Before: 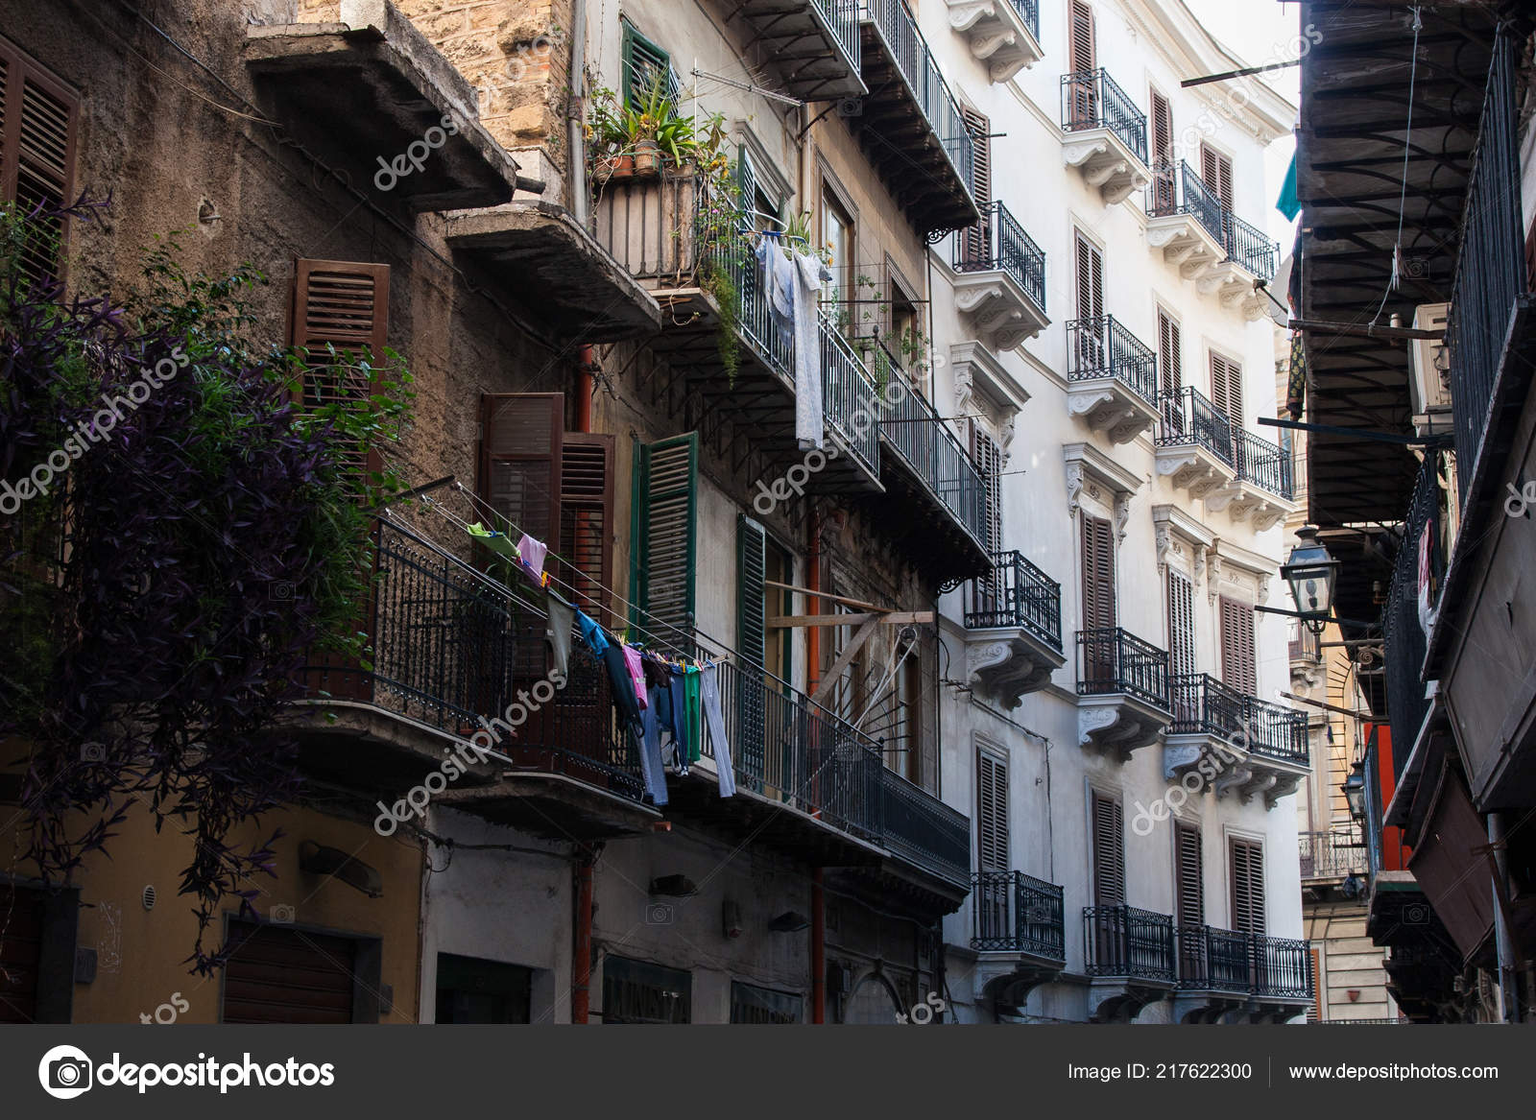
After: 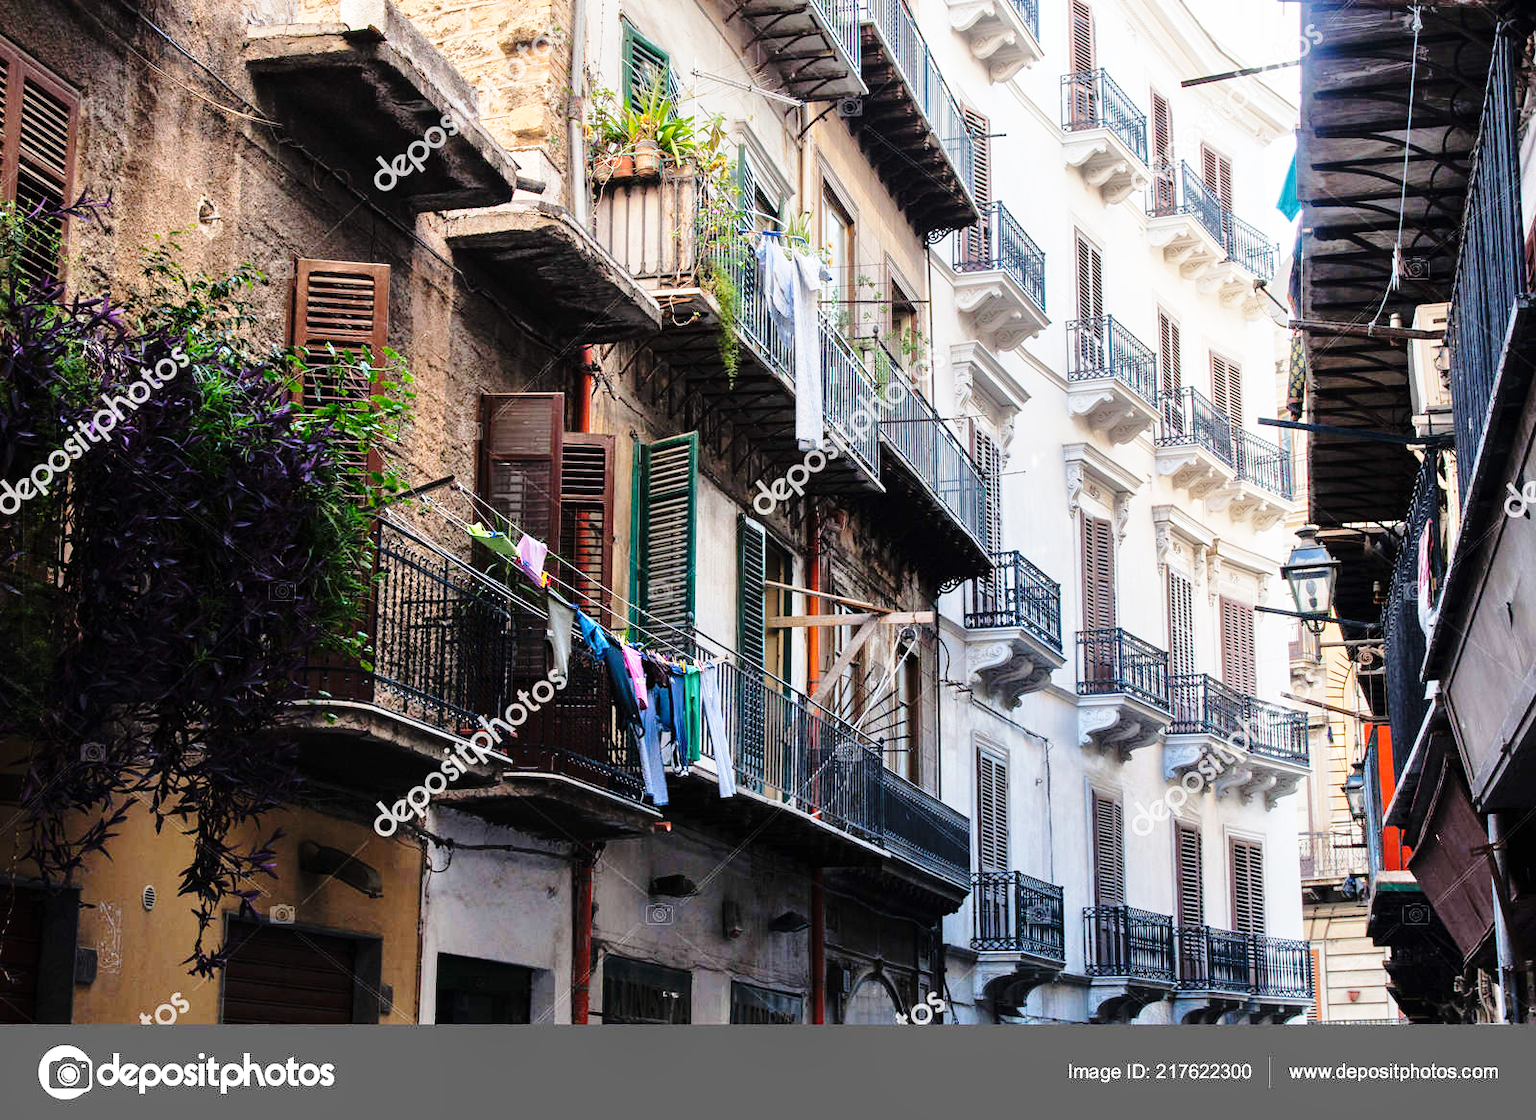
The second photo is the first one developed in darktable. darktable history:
tone equalizer: -7 EV 0.15 EV, -6 EV 0.6 EV, -5 EV 1.15 EV, -4 EV 1.33 EV, -3 EV 1.15 EV, -2 EV 0.6 EV, -1 EV 0.15 EV, mask exposure compensation -0.5 EV
base curve: curves: ch0 [(0, 0) (0.028, 0.03) (0.121, 0.232) (0.46, 0.748) (0.859, 0.968) (1, 1)], preserve colors none
